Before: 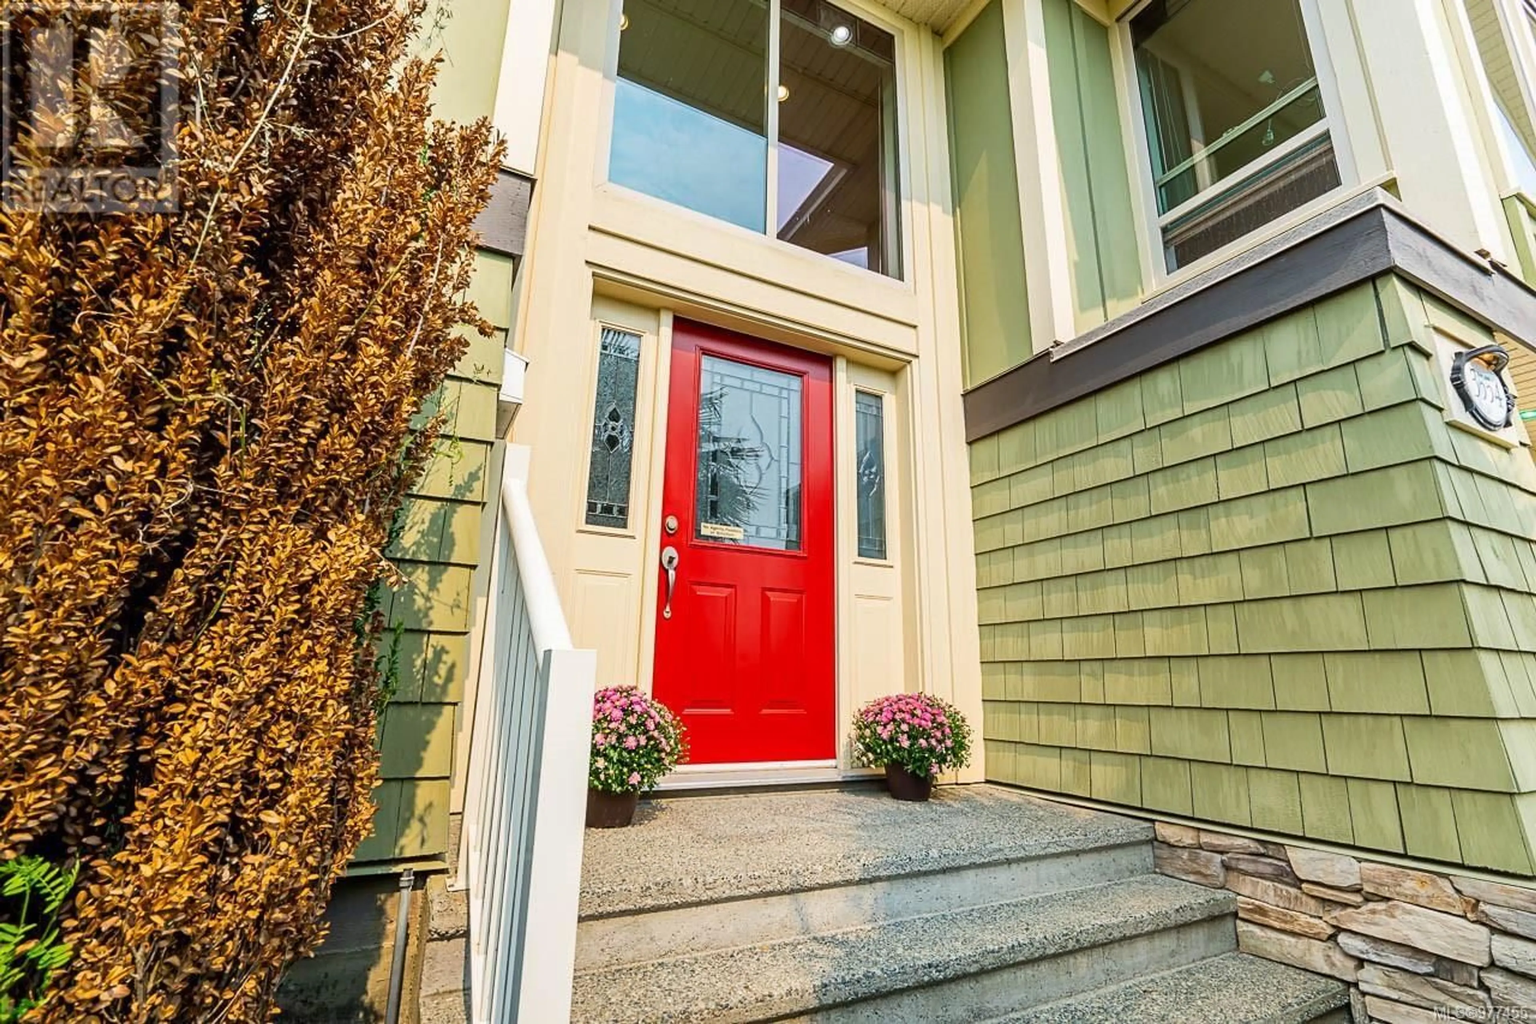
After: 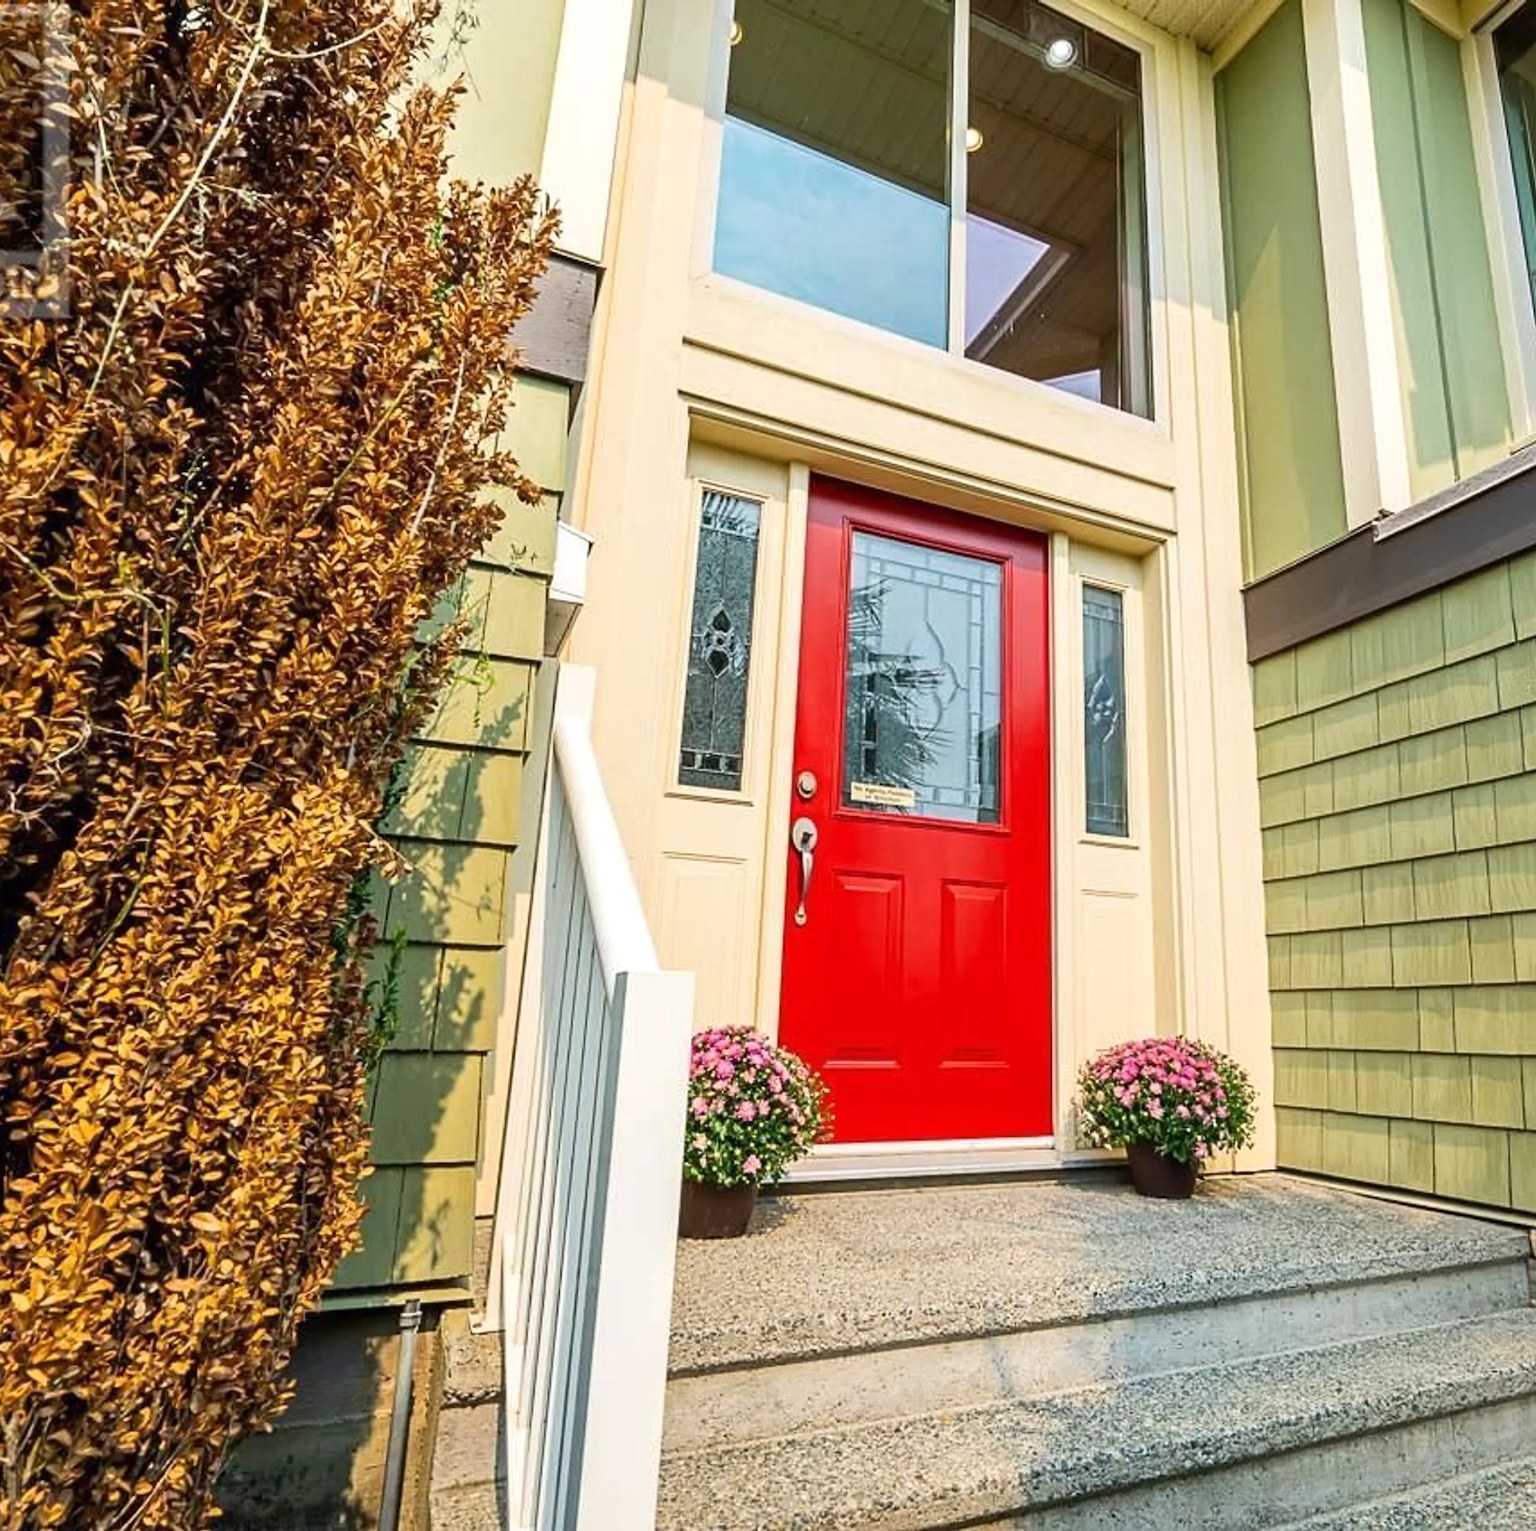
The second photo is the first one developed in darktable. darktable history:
exposure: exposure 0.129 EV, compensate highlight preservation false
crop and rotate: left 8.642%, right 24.531%
